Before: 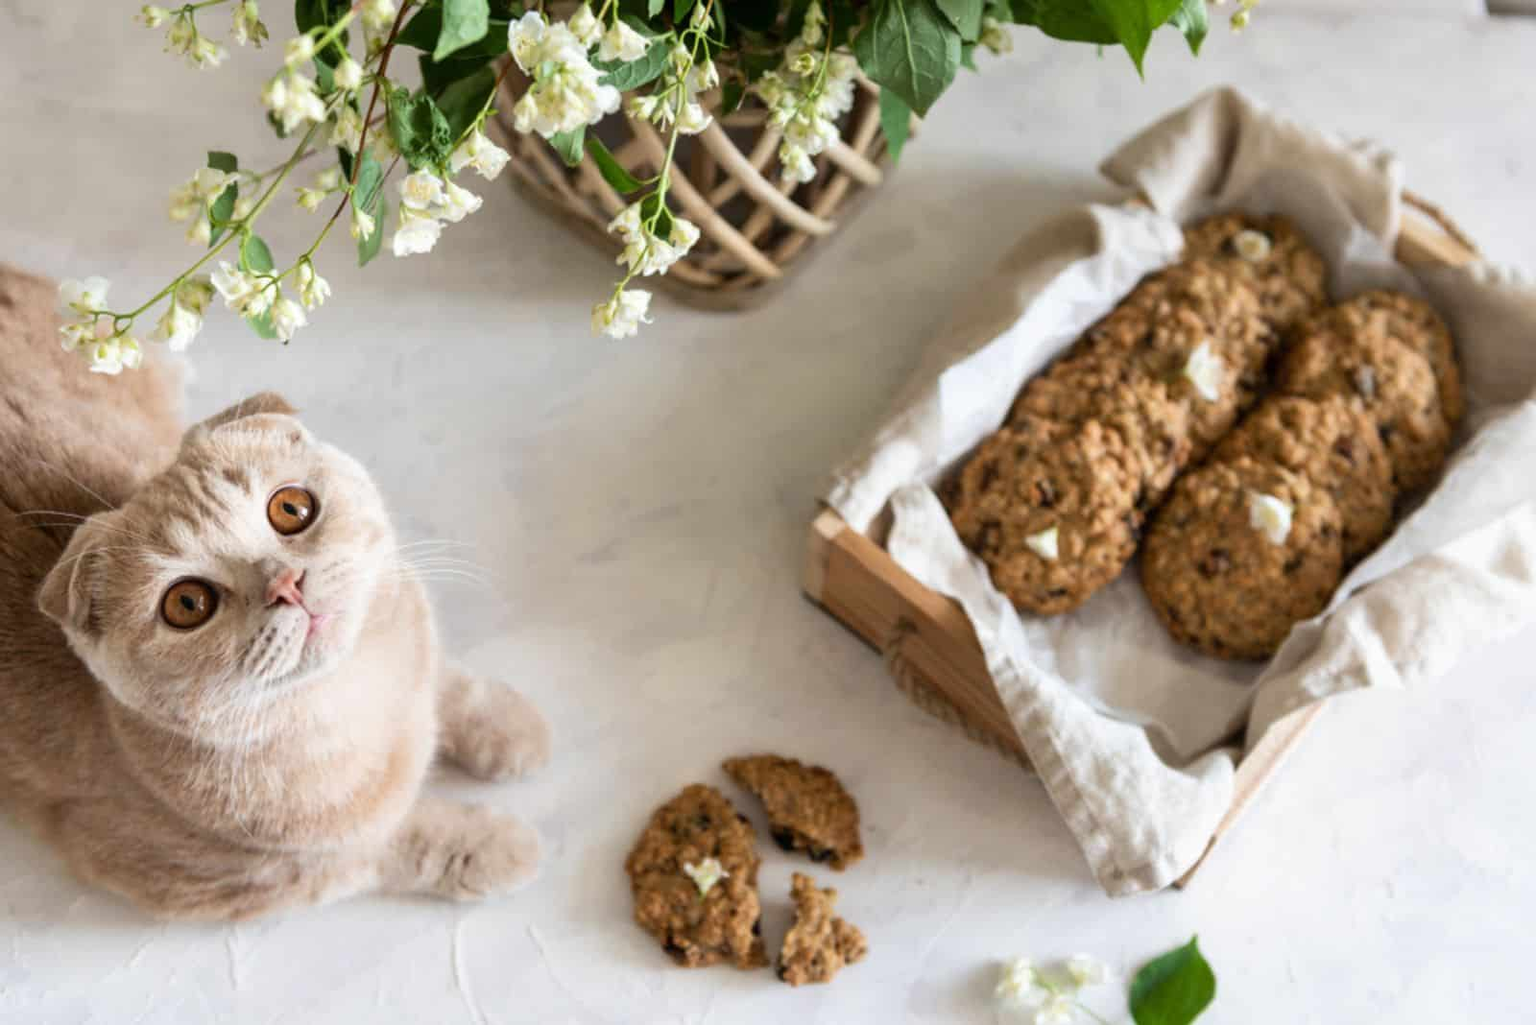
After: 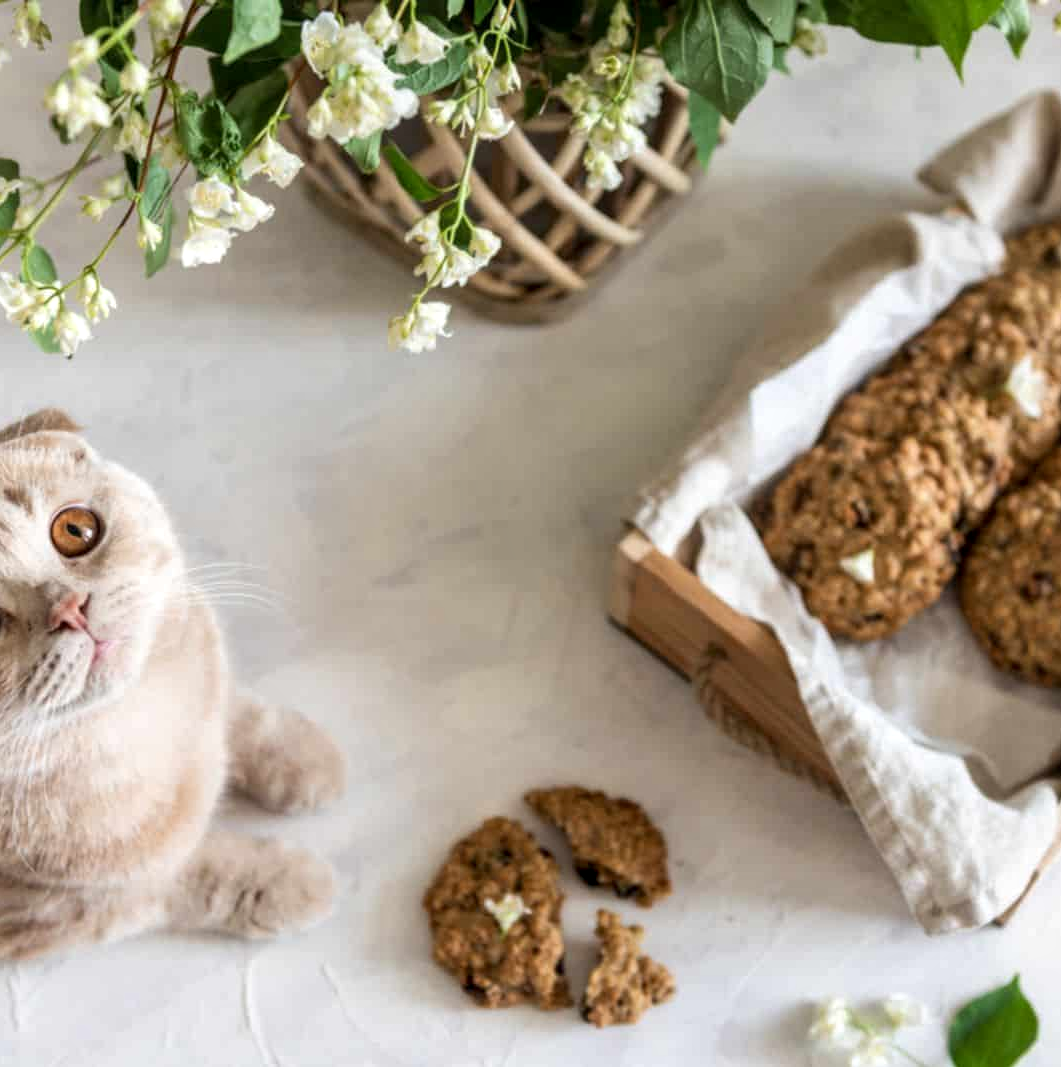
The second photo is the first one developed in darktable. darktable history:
crop and rotate: left 14.3%, right 19.369%
local contrast: on, module defaults
